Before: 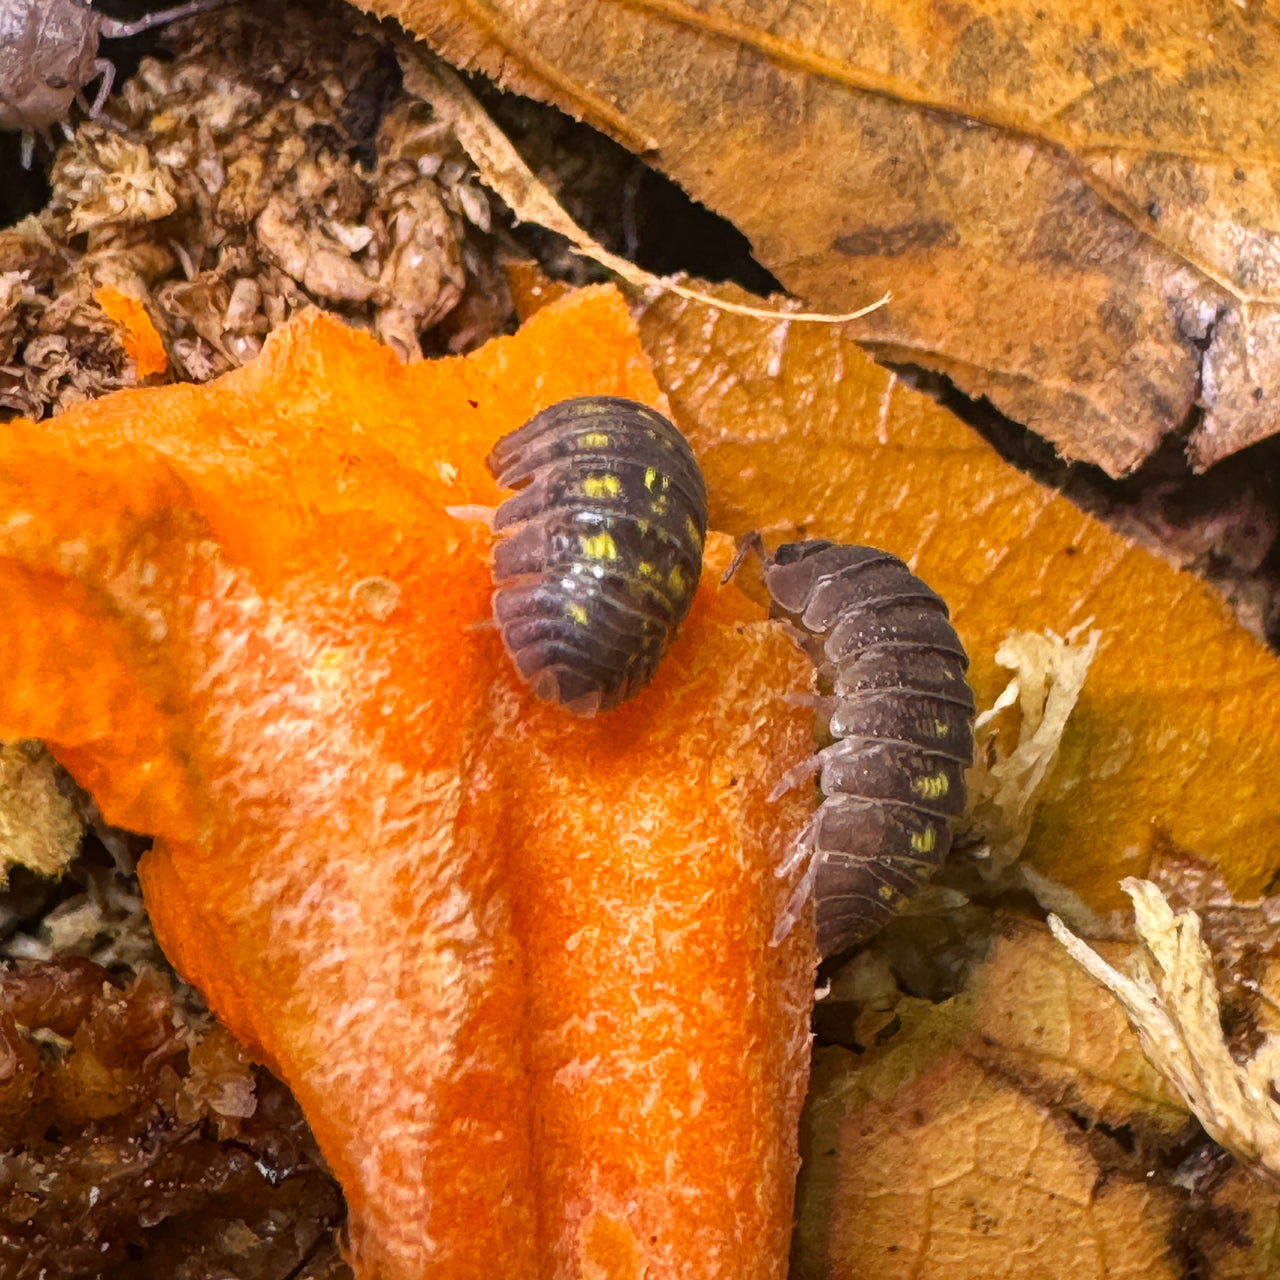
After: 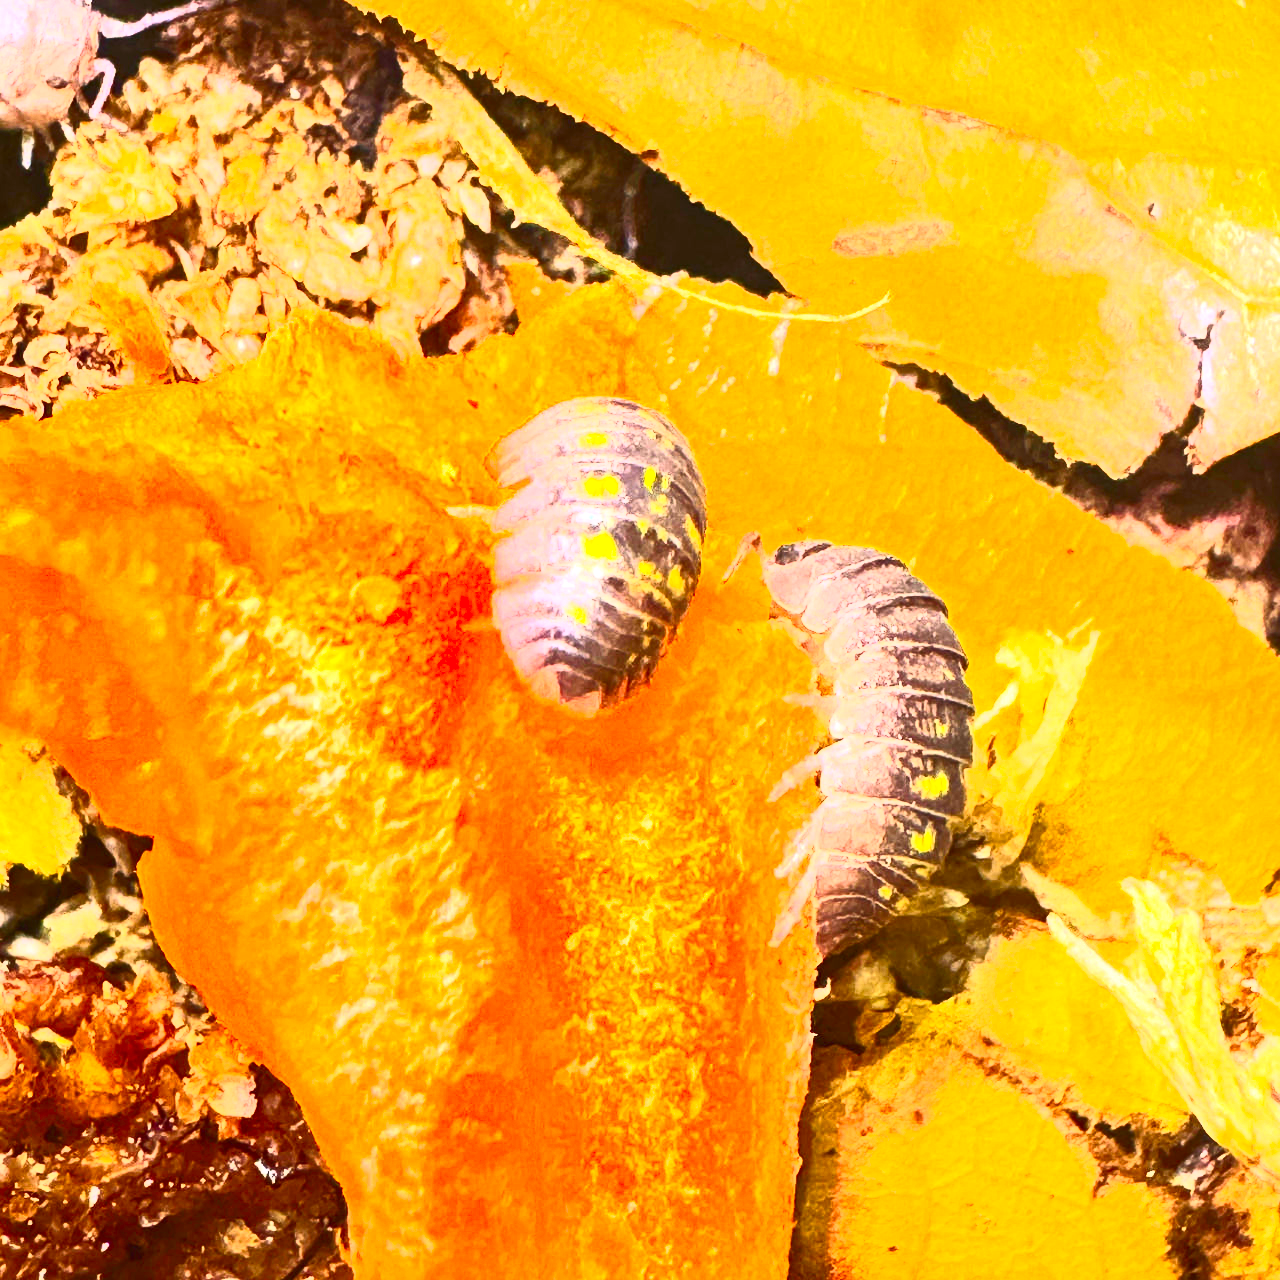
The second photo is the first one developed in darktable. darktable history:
tone equalizer: on, module defaults
contrast brightness saturation: contrast 0.848, brightness 0.608, saturation 0.571
exposure: black level correction 0, exposure 1.475 EV, compensate exposure bias true, compensate highlight preservation false
color balance rgb: perceptual saturation grading › global saturation 0.734%, global vibrance 14.657%
